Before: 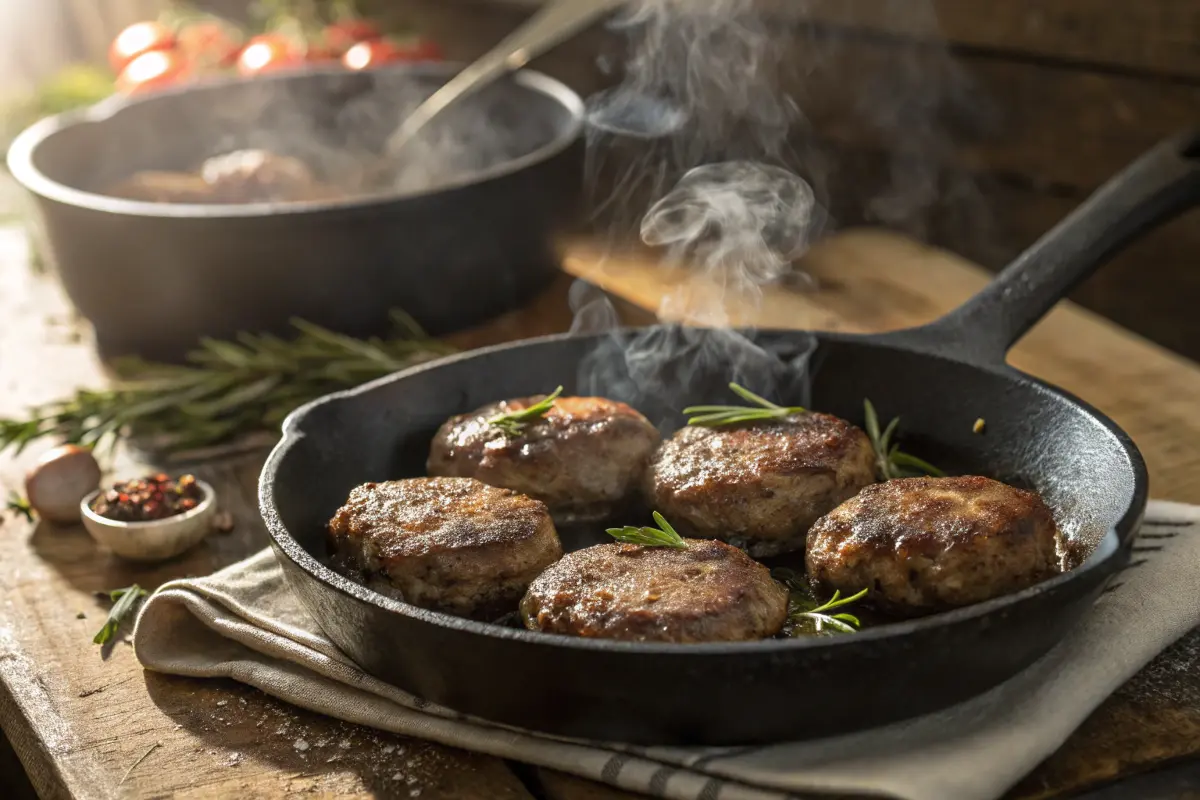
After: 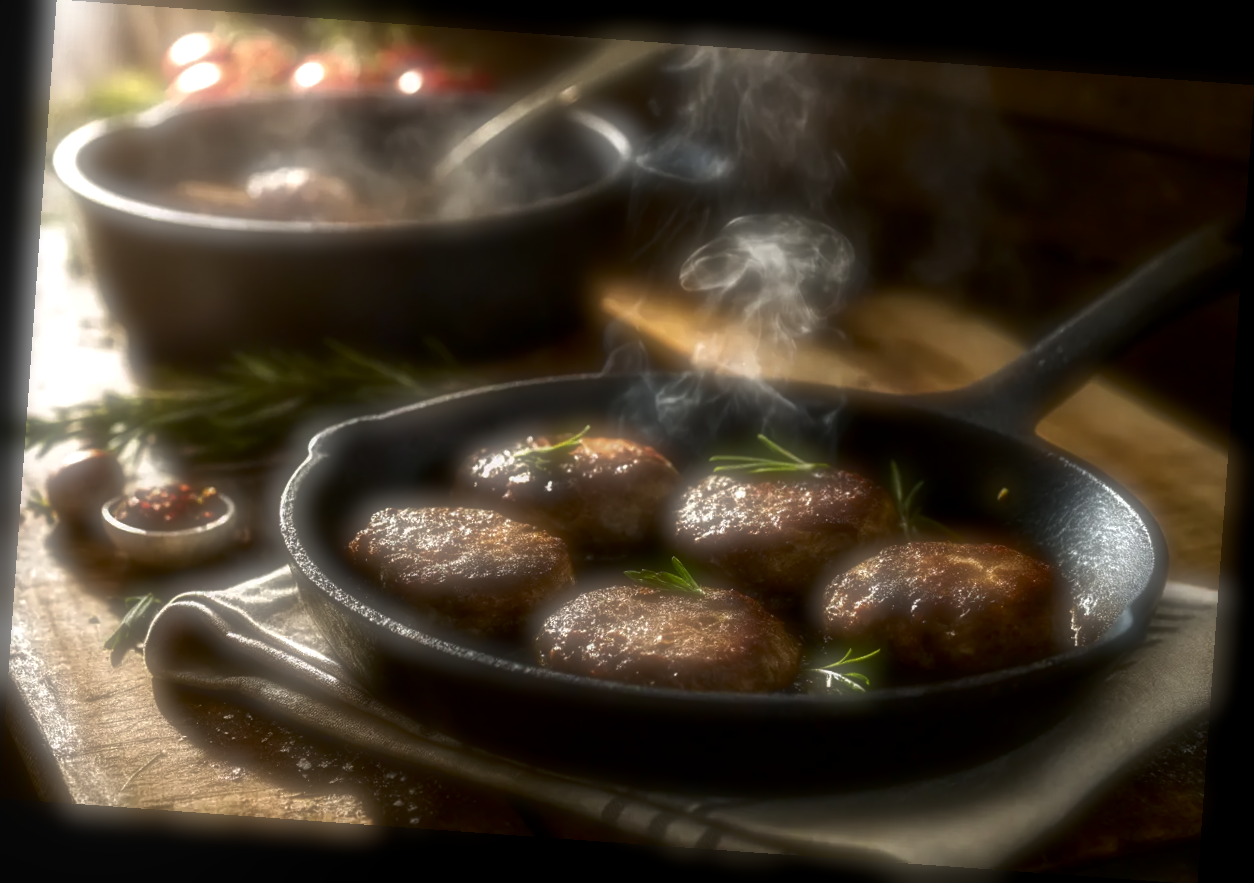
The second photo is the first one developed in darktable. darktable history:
local contrast: on, module defaults
contrast brightness saturation: brightness -0.52
soften: on, module defaults
rotate and perspective: rotation 4.1°, automatic cropping off
exposure: black level correction 0, exposure 0.5 EV, compensate exposure bias true, compensate highlight preservation false
